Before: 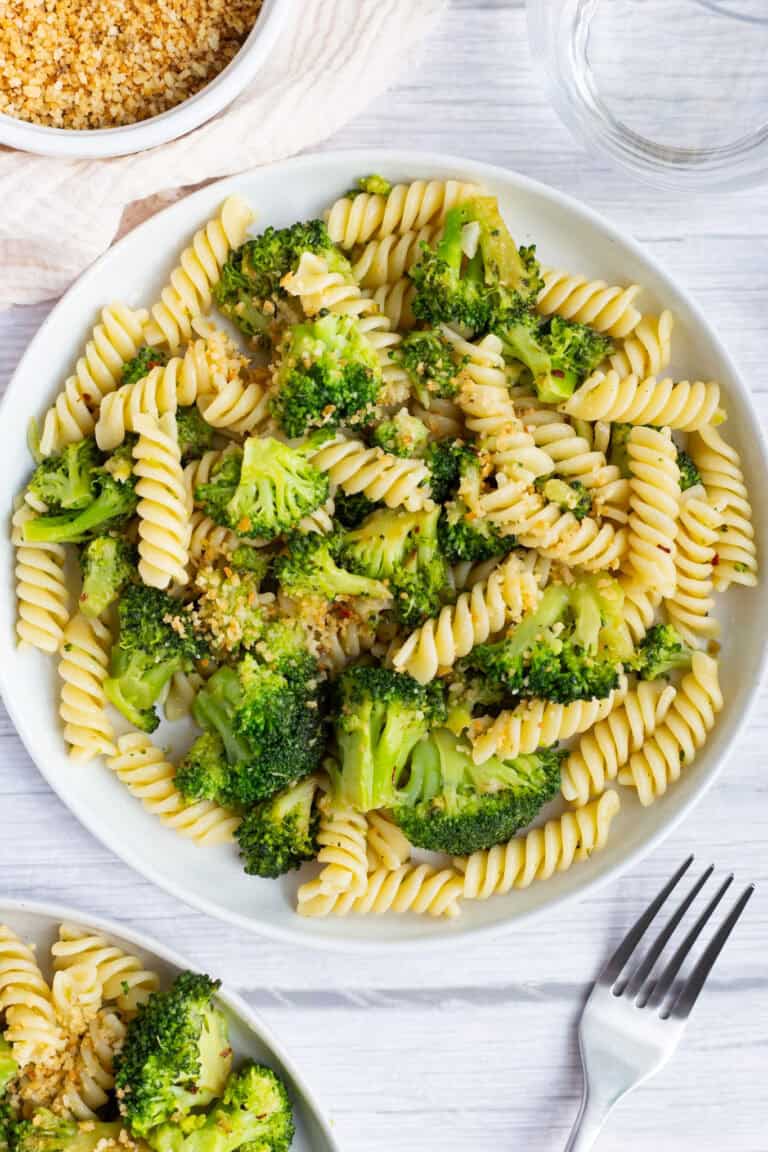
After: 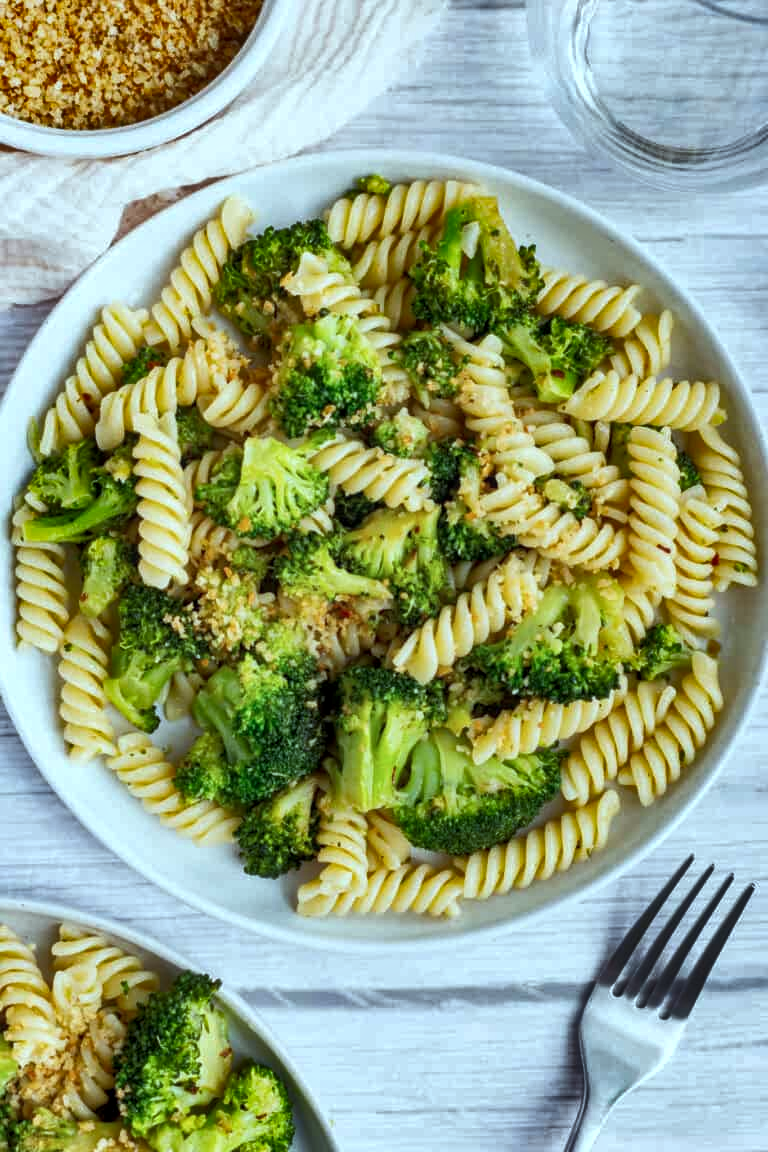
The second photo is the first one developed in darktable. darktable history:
shadows and highlights: radius 118.69, shadows 42.21, highlights -61.56, soften with gaussian
local contrast: on, module defaults
color correction: highlights a* -10.04, highlights b* -10.37
